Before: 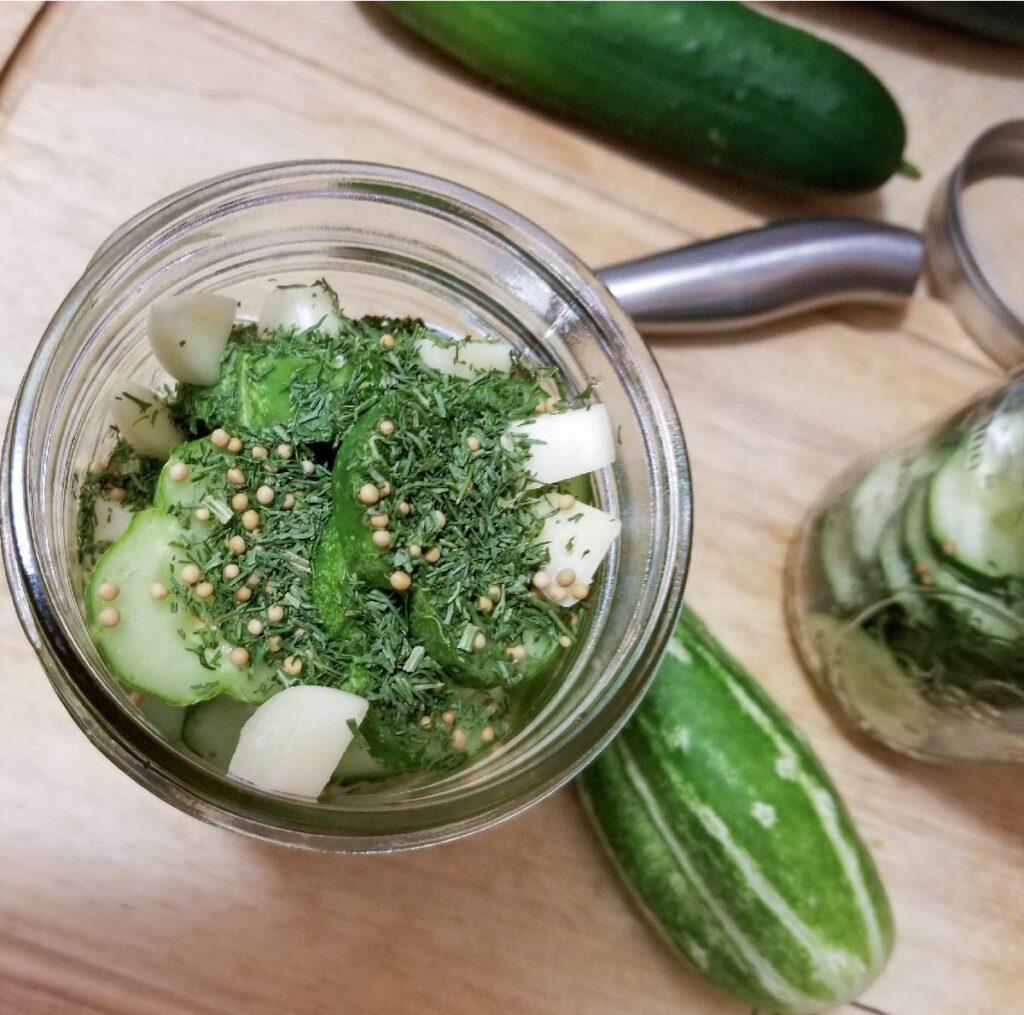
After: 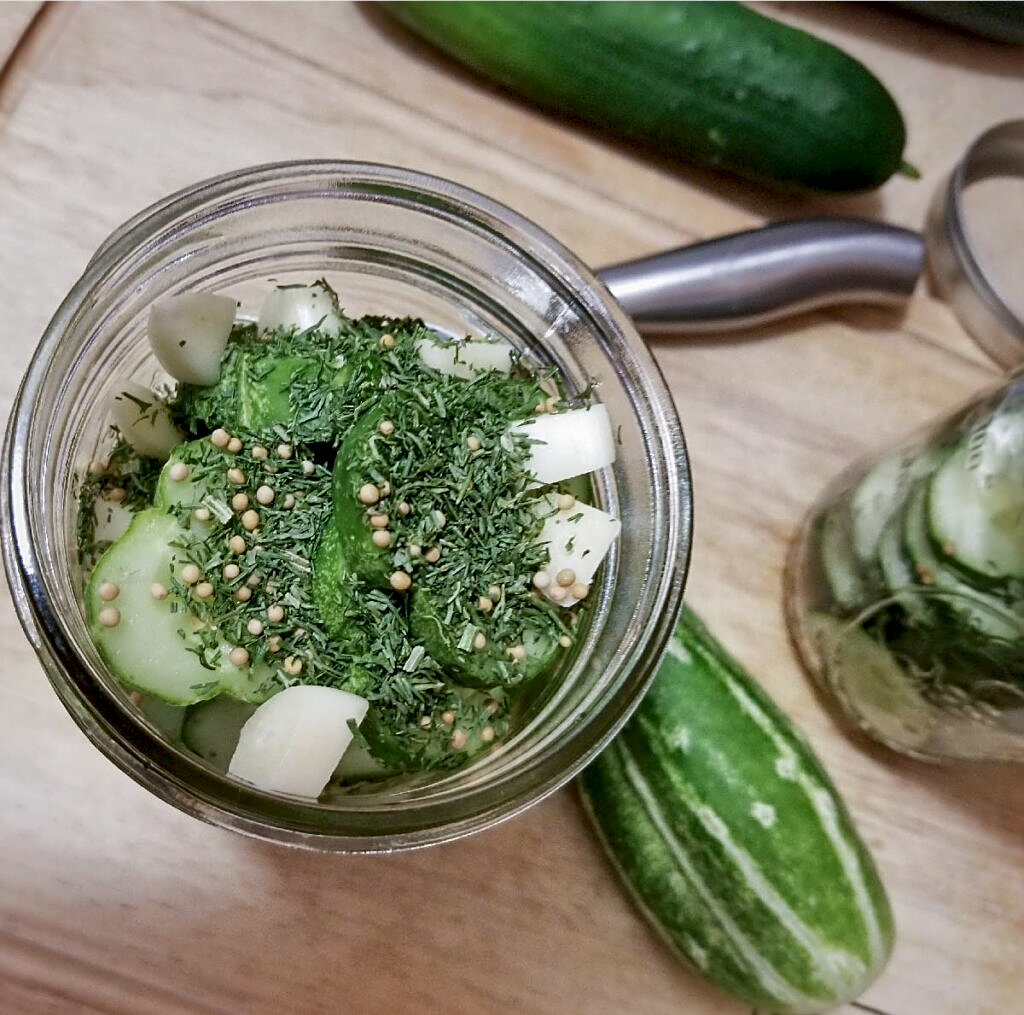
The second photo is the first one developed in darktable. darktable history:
tone equalizer: -8 EV 0.25 EV, -7 EV 0.417 EV, -6 EV 0.417 EV, -5 EV 0.25 EV, -3 EV -0.25 EV, -2 EV -0.417 EV, -1 EV -0.417 EV, +0 EV -0.25 EV, edges refinement/feathering 500, mask exposure compensation -1.57 EV, preserve details guided filter
sharpen: on, module defaults
contrast brightness saturation: saturation -0.05
local contrast: mode bilateral grid, contrast 100, coarseness 100, detail 165%, midtone range 0.2
